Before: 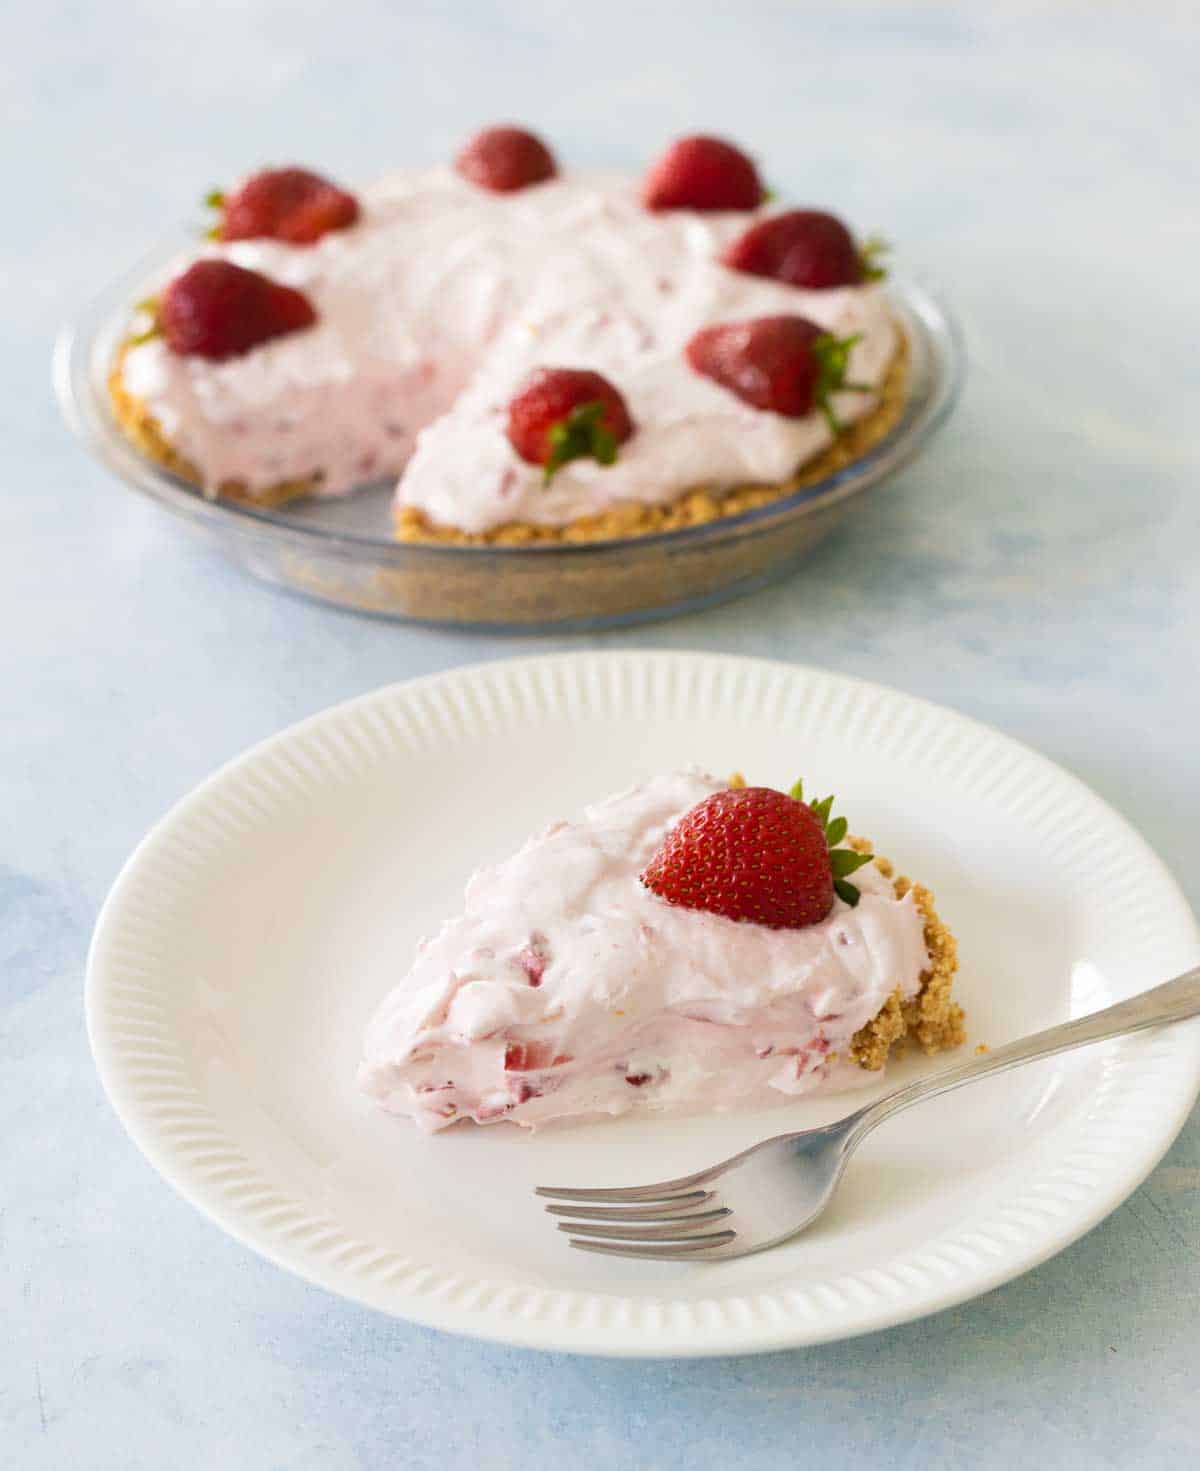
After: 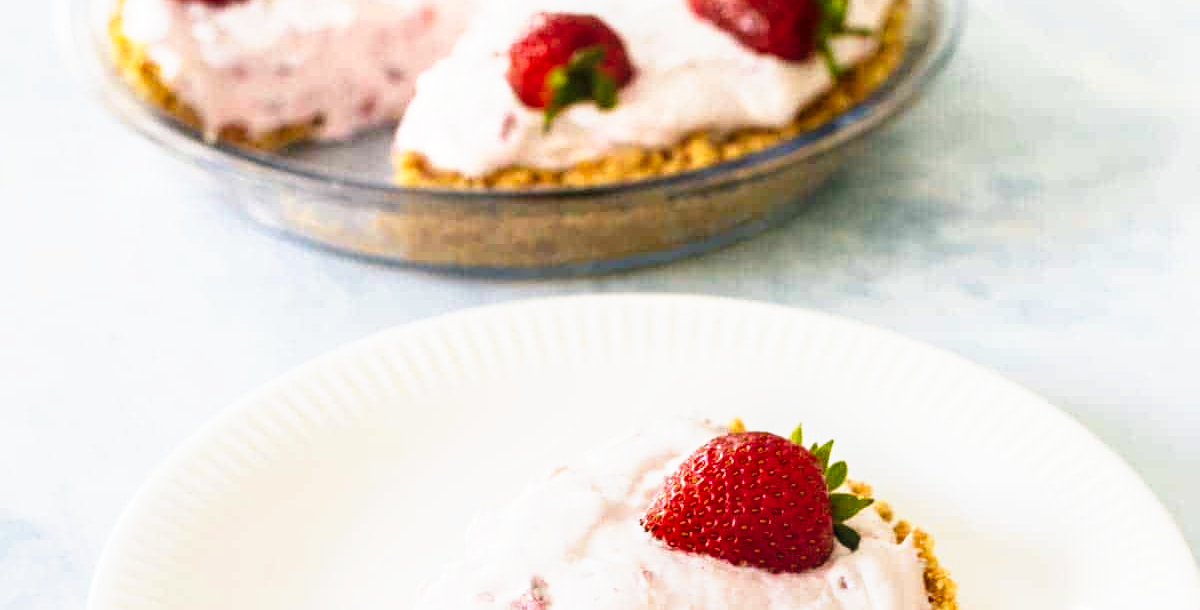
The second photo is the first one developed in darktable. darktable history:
crop and rotate: top 24.267%, bottom 34.259%
tone curve: curves: ch0 [(0, 0.018) (0.162, 0.128) (0.434, 0.478) (0.667, 0.785) (0.819, 0.943) (1, 0.991)]; ch1 [(0, 0) (0.402, 0.36) (0.476, 0.449) (0.506, 0.505) (0.523, 0.518) (0.579, 0.626) (0.641, 0.668) (0.693, 0.745) (0.861, 0.934) (1, 1)]; ch2 [(0, 0) (0.424, 0.388) (0.483, 0.472) (0.503, 0.505) (0.521, 0.519) (0.547, 0.581) (0.582, 0.648) (0.699, 0.759) (0.997, 0.858)], preserve colors none
local contrast: detail 130%
